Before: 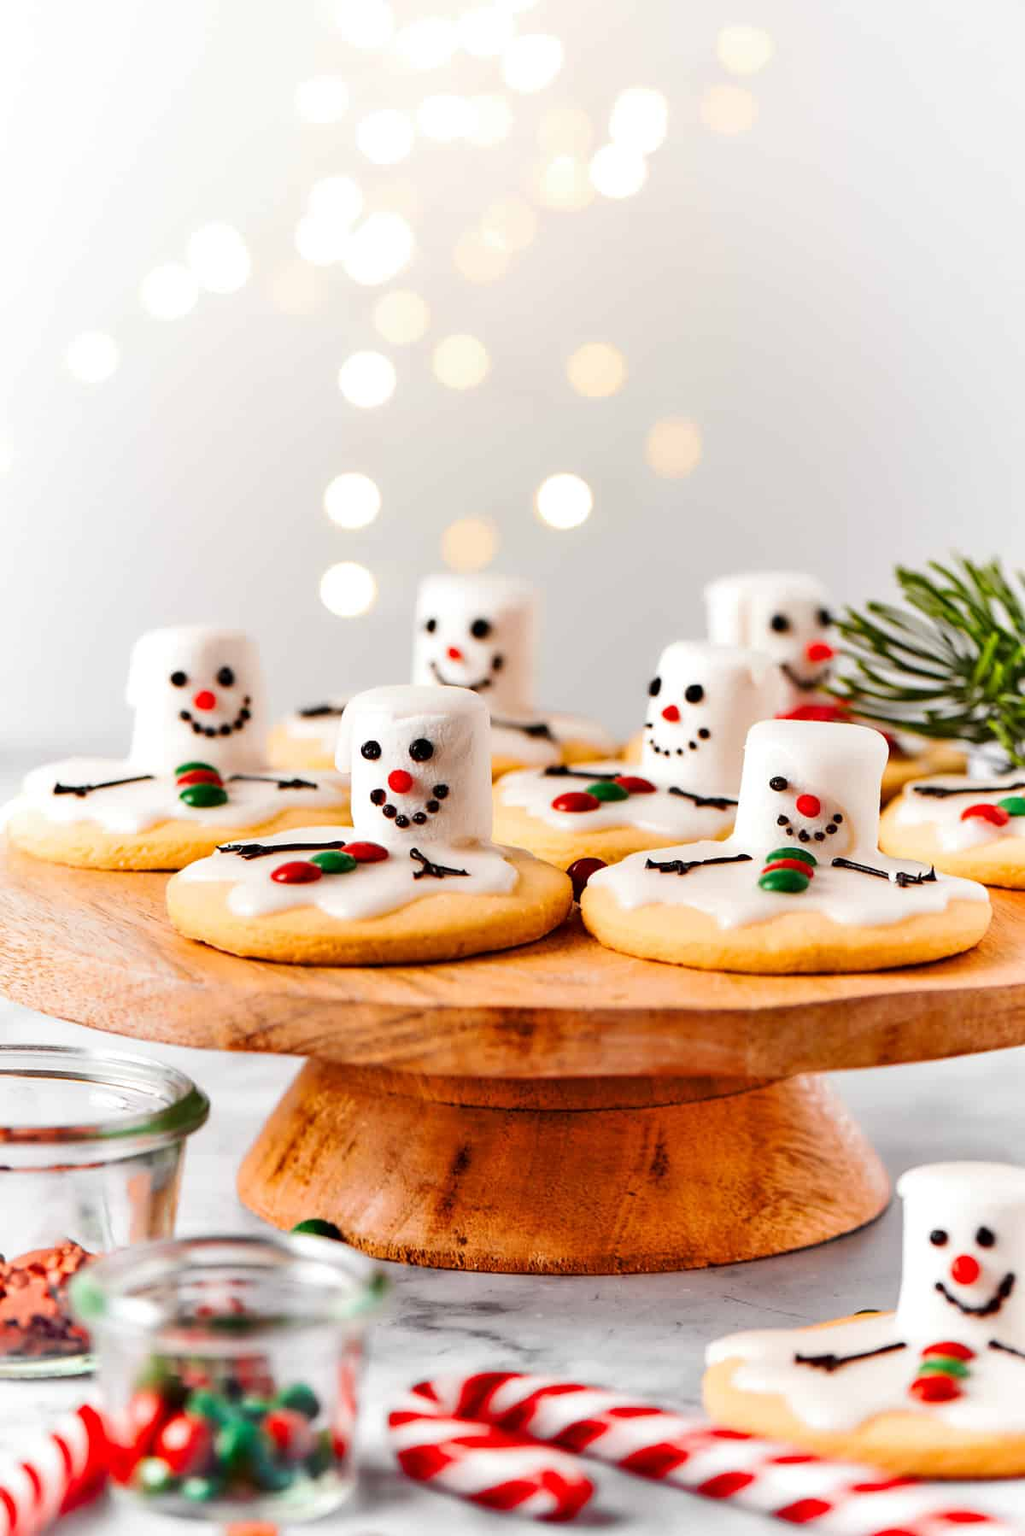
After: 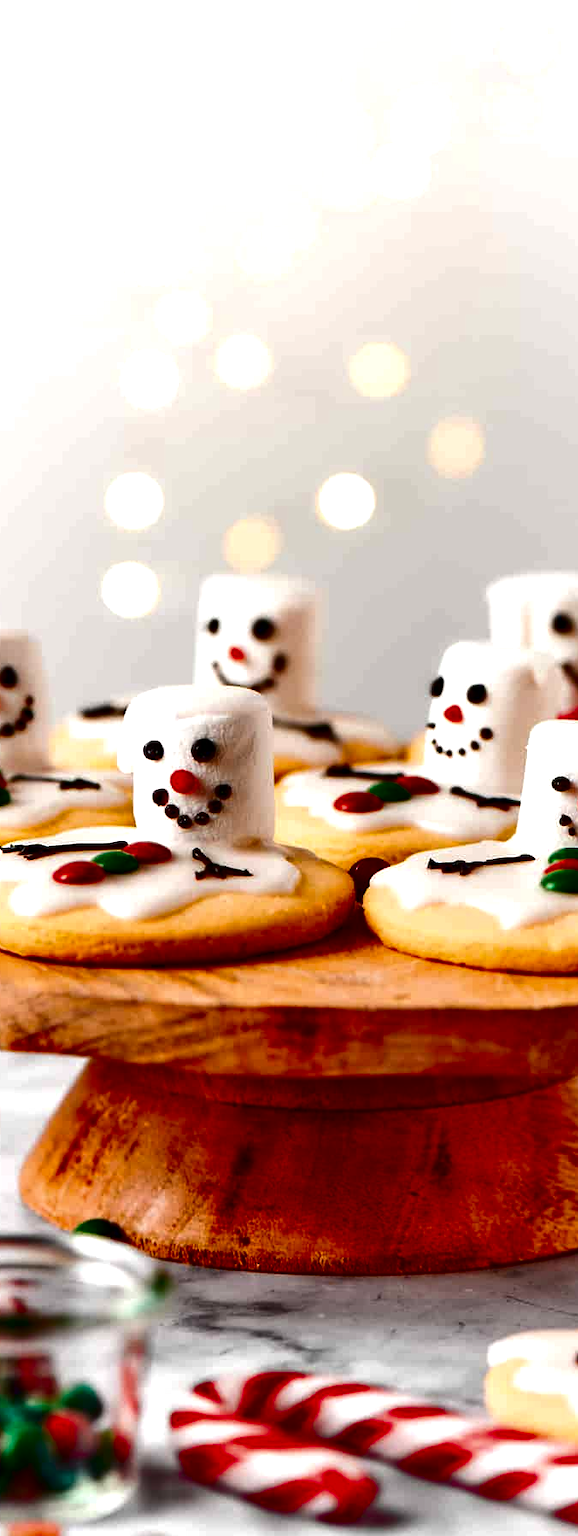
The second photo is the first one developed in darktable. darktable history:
contrast brightness saturation: contrast 0.087, brightness -0.59, saturation 0.165
exposure: exposure 0.291 EV, compensate exposure bias true, compensate highlight preservation false
crop: left 21.298%, right 22.251%
